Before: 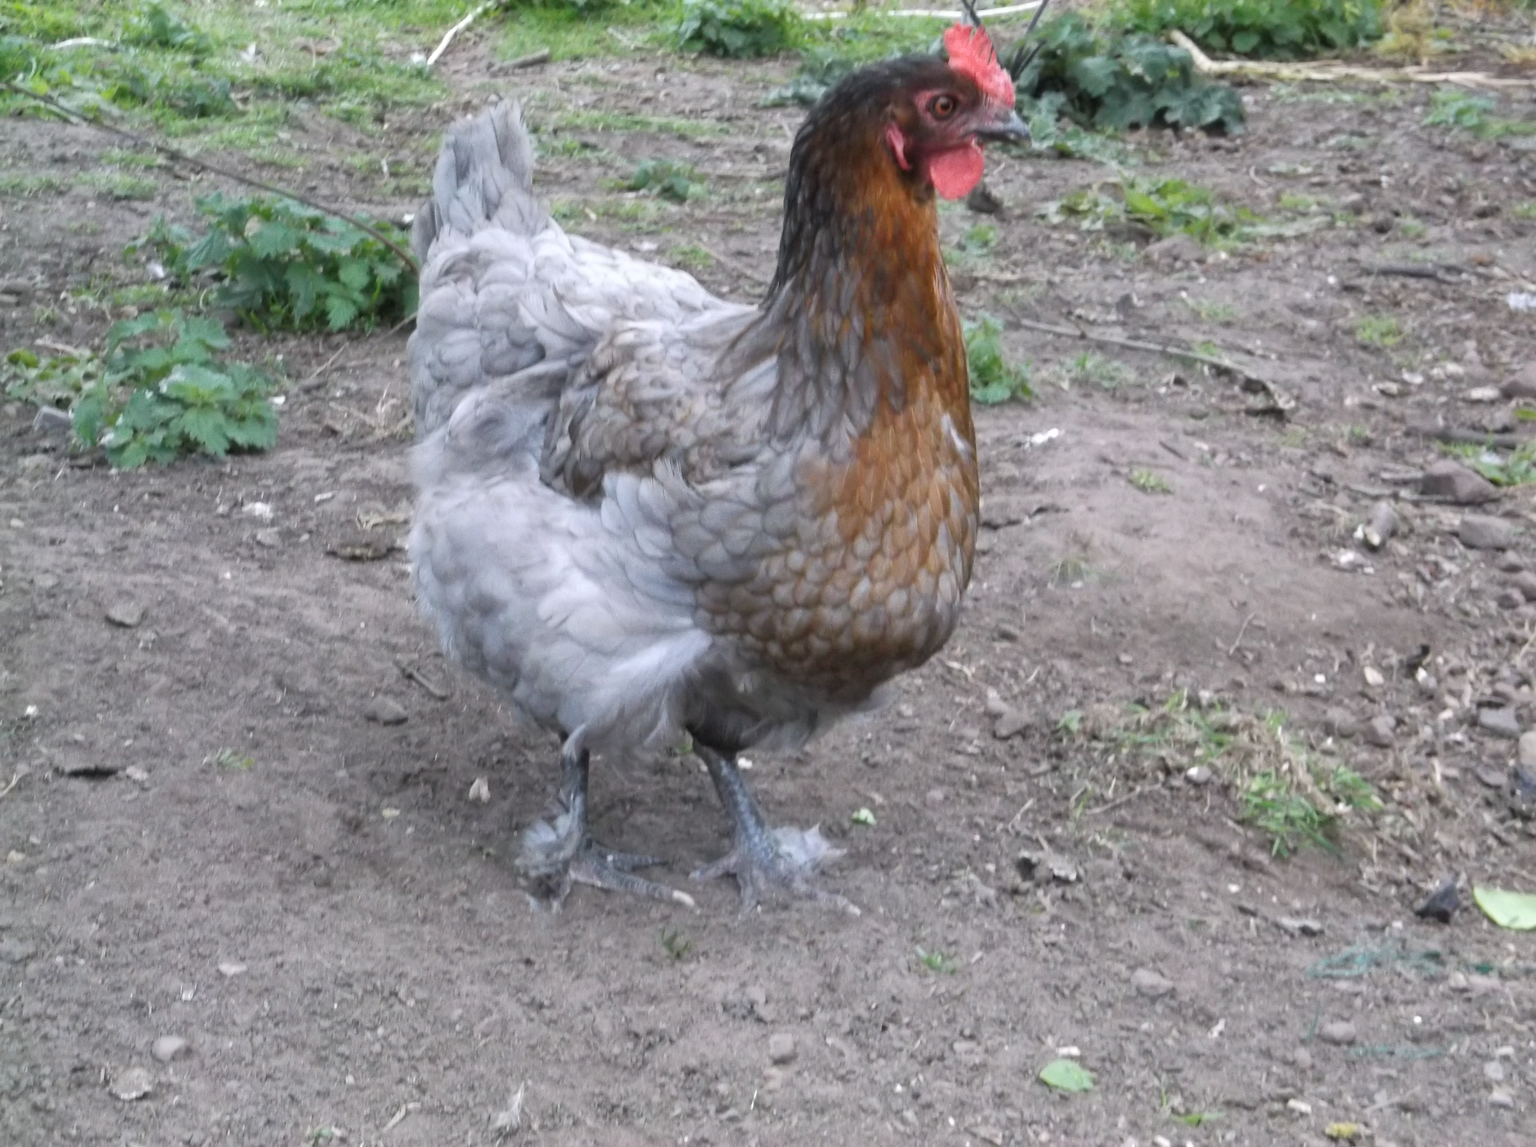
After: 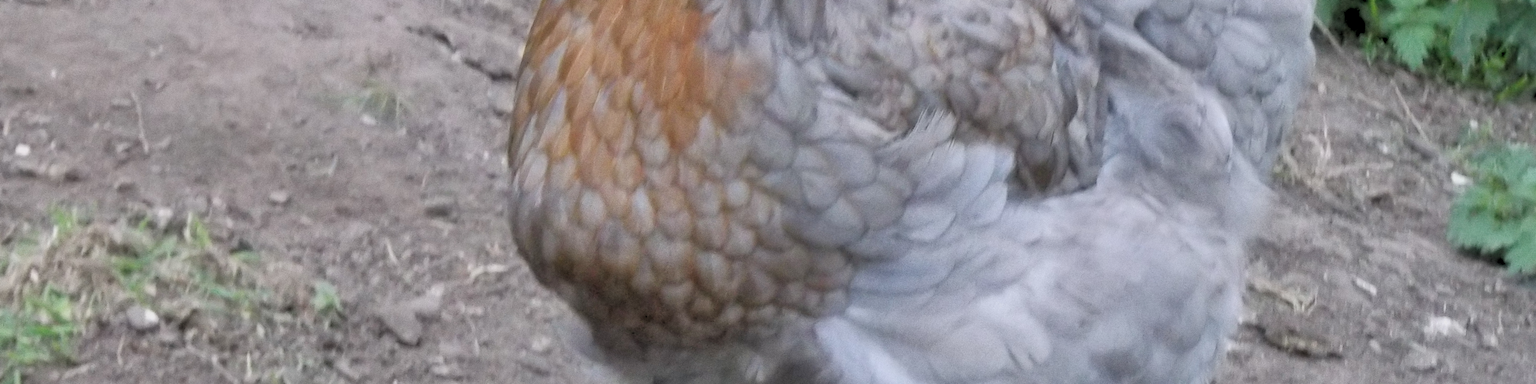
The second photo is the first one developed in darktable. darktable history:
rgb levels: preserve colors sum RGB, levels [[0.038, 0.433, 0.934], [0, 0.5, 1], [0, 0.5, 1]]
shadows and highlights: highlights color adjustment 0%, low approximation 0.01, soften with gaussian
crop and rotate: angle 16.12°, top 30.835%, bottom 35.653%
grain: on, module defaults
